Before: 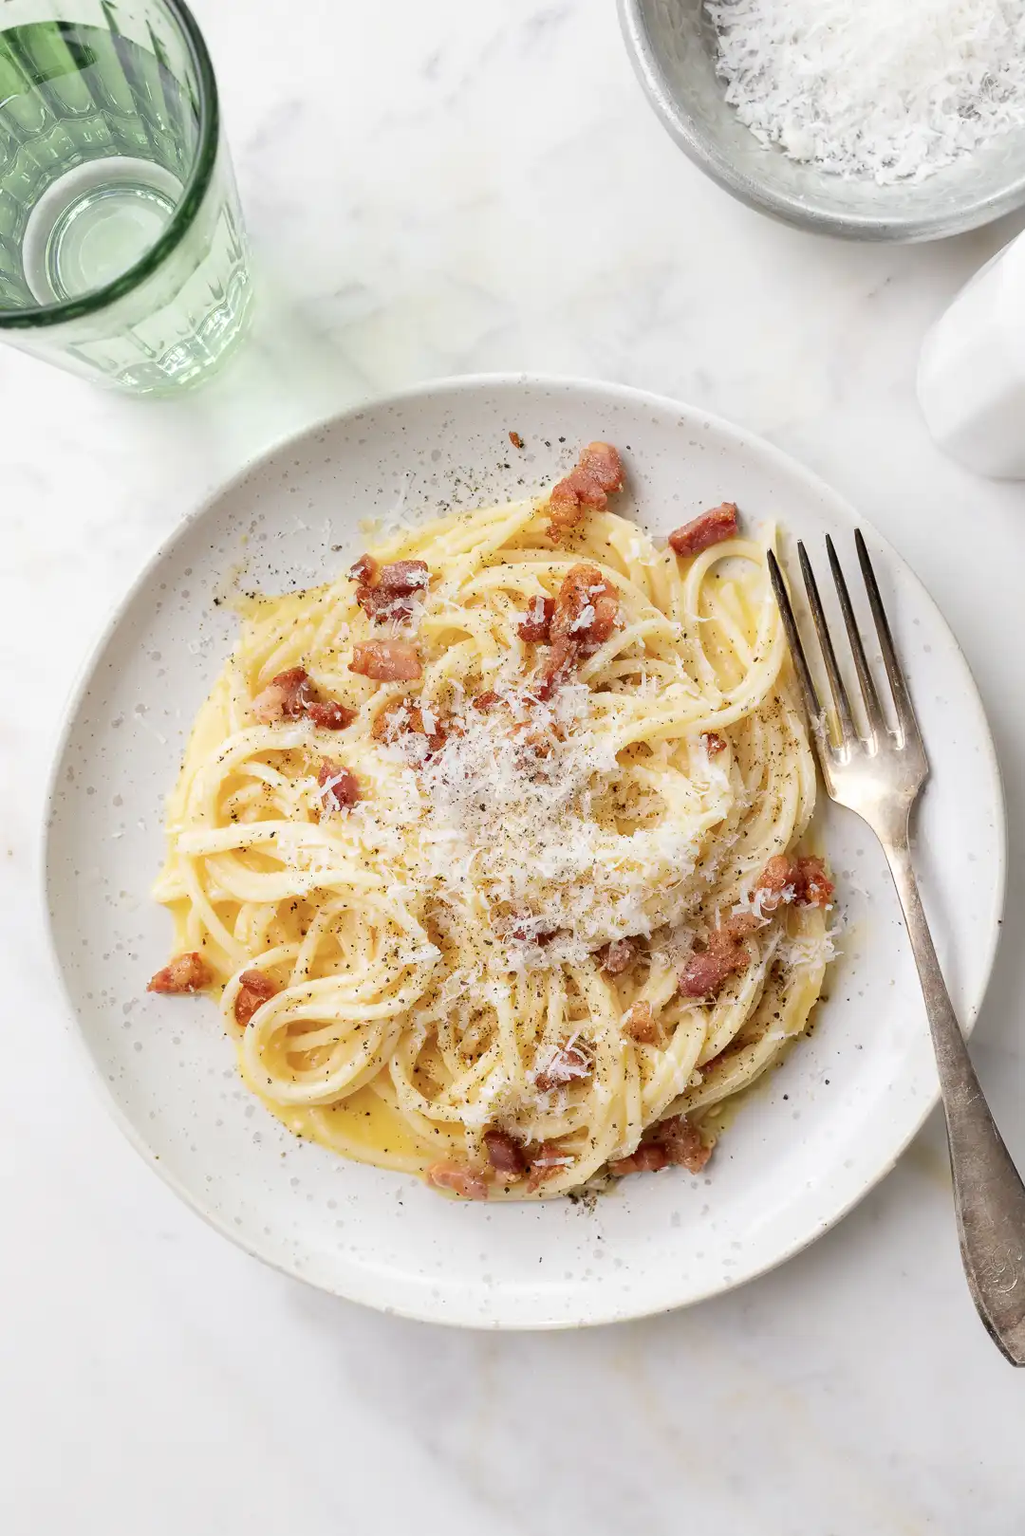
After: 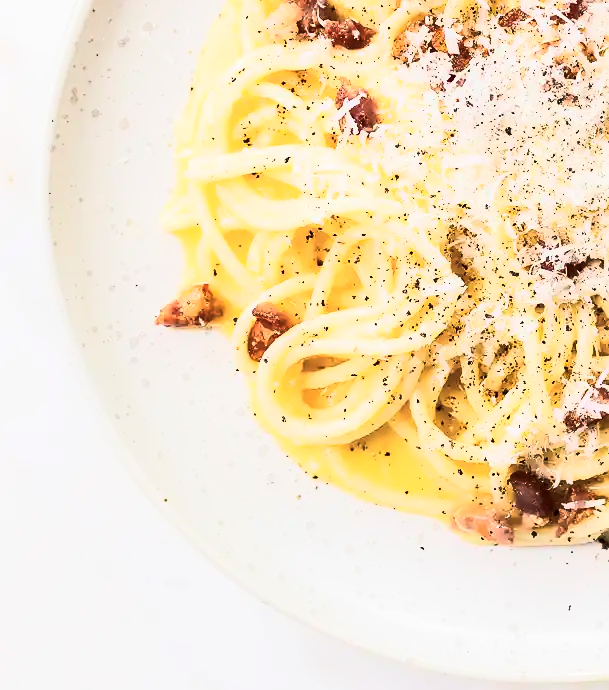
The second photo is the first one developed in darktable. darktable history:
tone curve: curves: ch0 [(0, 0) (0.427, 0.375) (0.616, 0.801) (1, 1)], color space Lab, linked channels, preserve colors none
crop: top 44.483%, right 43.593%, bottom 12.892%
sharpen: radius 1.458, amount 0.398, threshold 1.271
